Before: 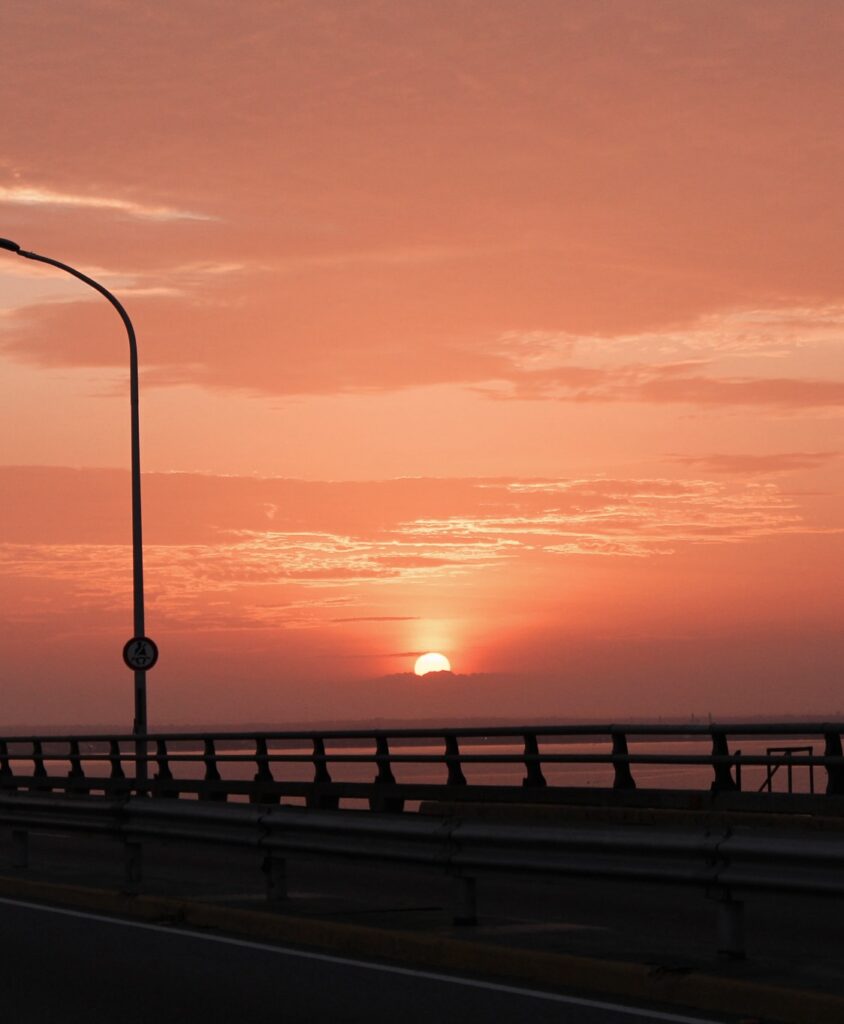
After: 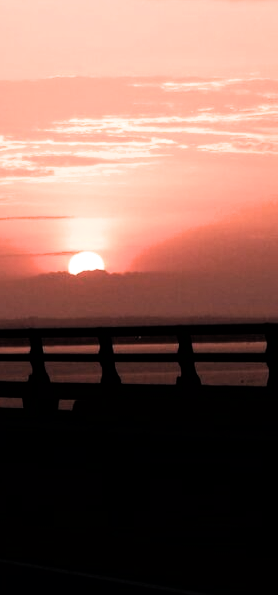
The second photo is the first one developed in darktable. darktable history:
filmic rgb: black relative exposure -8.28 EV, white relative exposure 2.21 EV, threshold 5.95 EV, hardness 7.05, latitude 85.95%, contrast 1.685, highlights saturation mix -4.17%, shadows ↔ highlights balance -2.21%, enable highlight reconstruction true
crop: left 41.006%, top 39.188%, right 25.977%, bottom 2.659%
